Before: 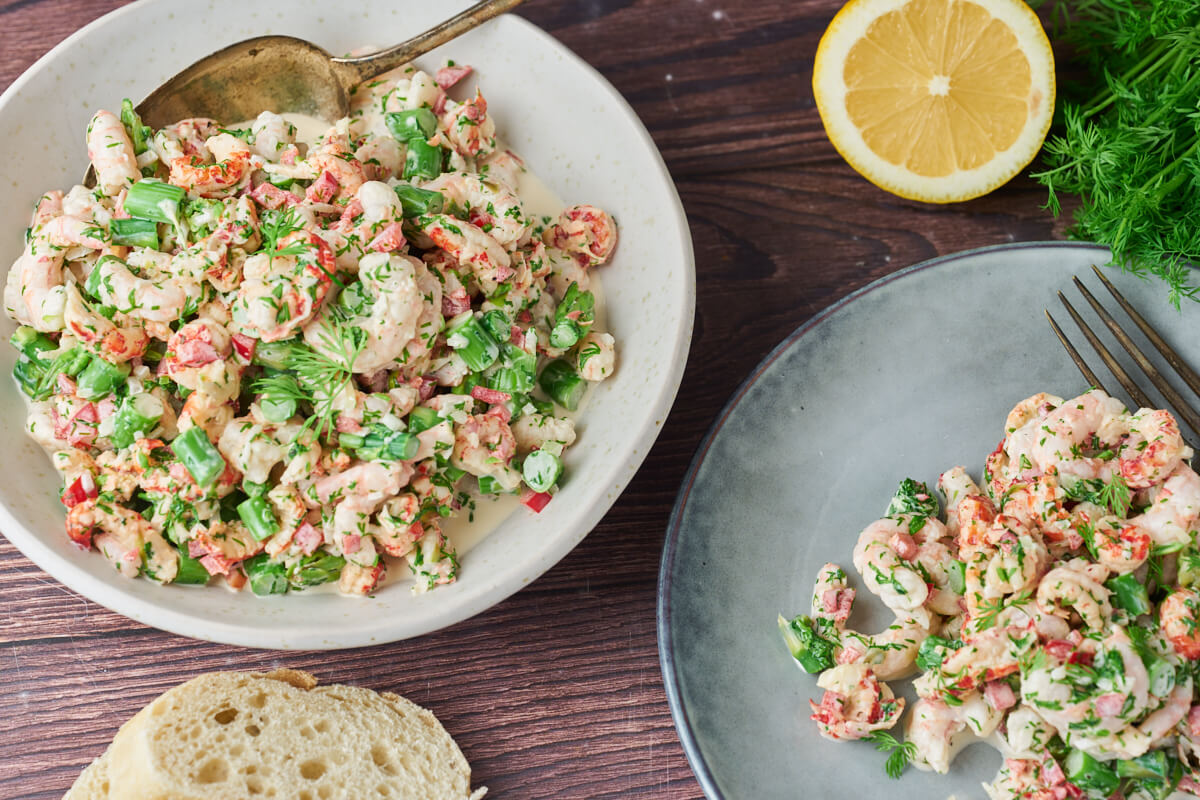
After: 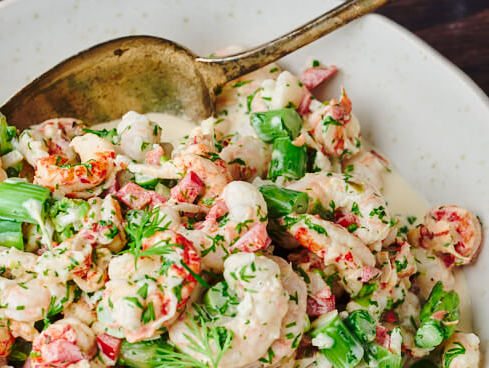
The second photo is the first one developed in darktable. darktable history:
base curve: curves: ch0 [(0, 0) (0.073, 0.04) (0.157, 0.139) (0.492, 0.492) (0.758, 0.758) (1, 1)], preserve colors none
crop and rotate: left 11.299%, top 0.113%, right 47.945%, bottom 53.858%
